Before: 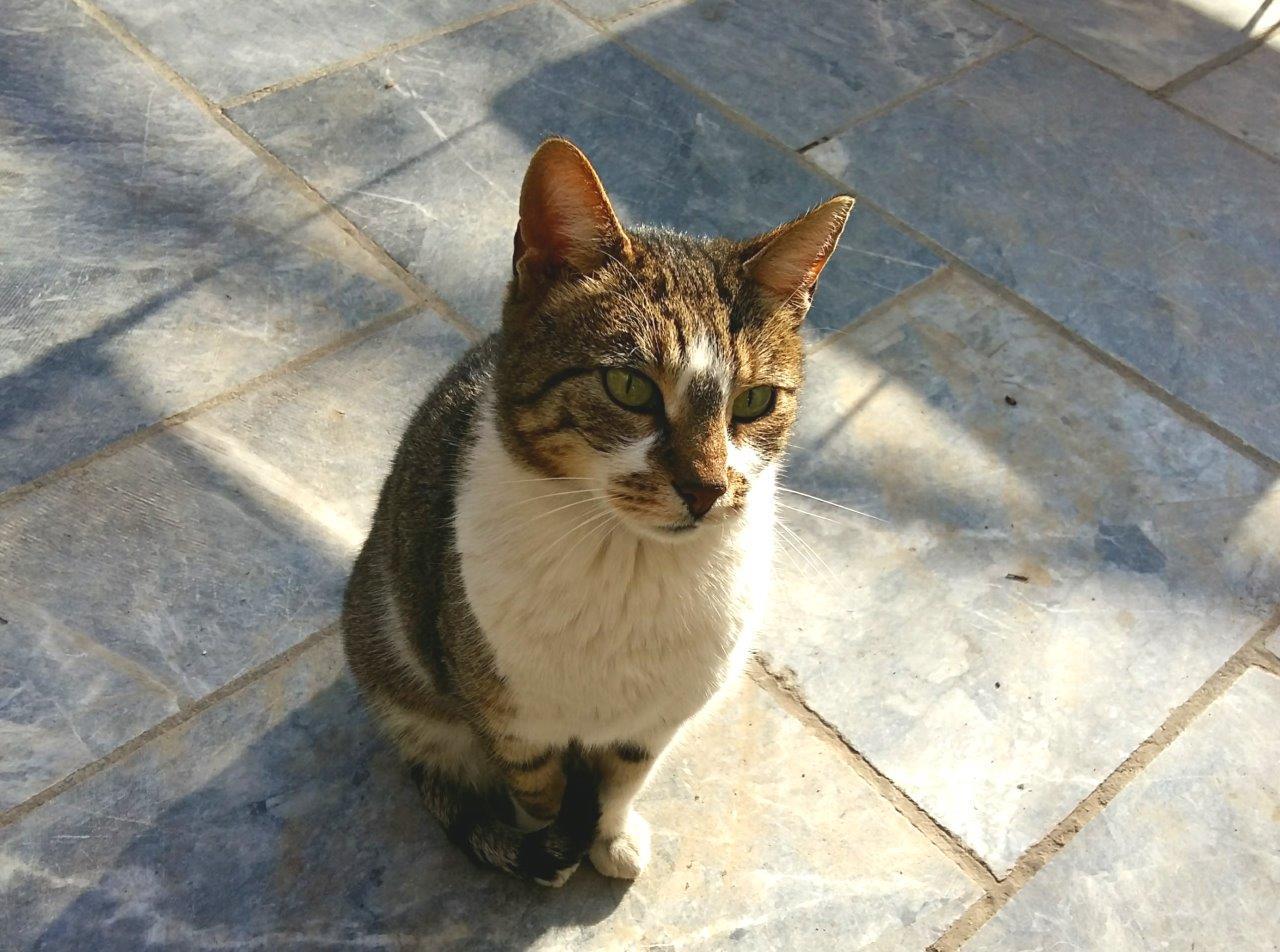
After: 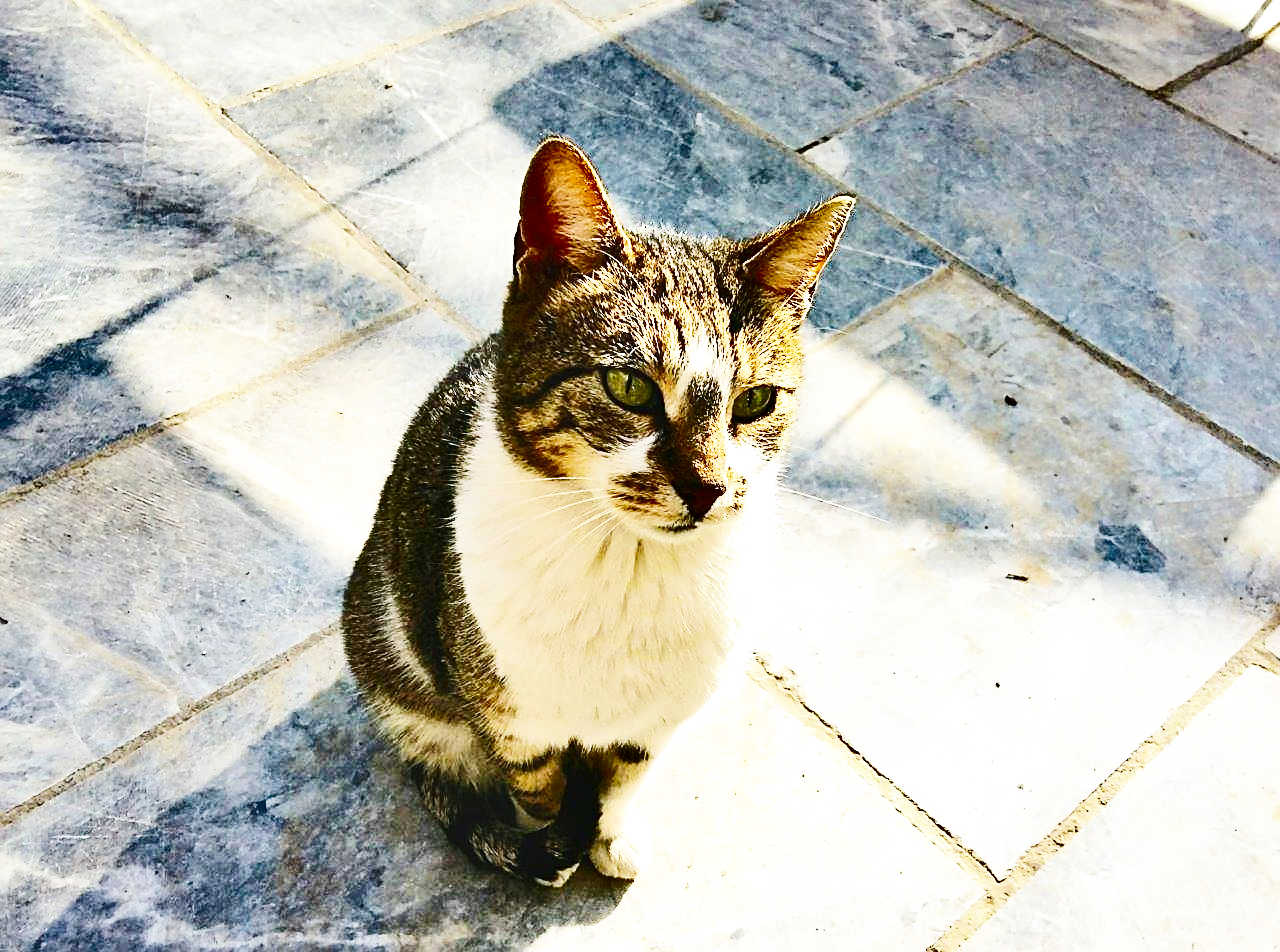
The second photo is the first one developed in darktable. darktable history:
base curve: curves: ch0 [(0, 0.003) (0.001, 0.002) (0.006, 0.004) (0.02, 0.022) (0.048, 0.086) (0.094, 0.234) (0.162, 0.431) (0.258, 0.629) (0.385, 0.8) (0.548, 0.918) (0.751, 0.988) (1, 1)], preserve colors none
tone equalizer: -7 EV 0.159 EV, -6 EV 0.621 EV, -5 EV 1.14 EV, -4 EV 1.34 EV, -3 EV 1.13 EV, -2 EV 0.6 EV, -1 EV 0.162 EV, edges refinement/feathering 500, mask exposure compensation -1.57 EV, preserve details no
sharpen: on, module defaults
contrast brightness saturation: contrast 0.101, brightness 0.022, saturation 0.019
shadows and highlights: shadows 20.79, highlights -82.93, shadows color adjustment 97.67%, soften with gaussian
